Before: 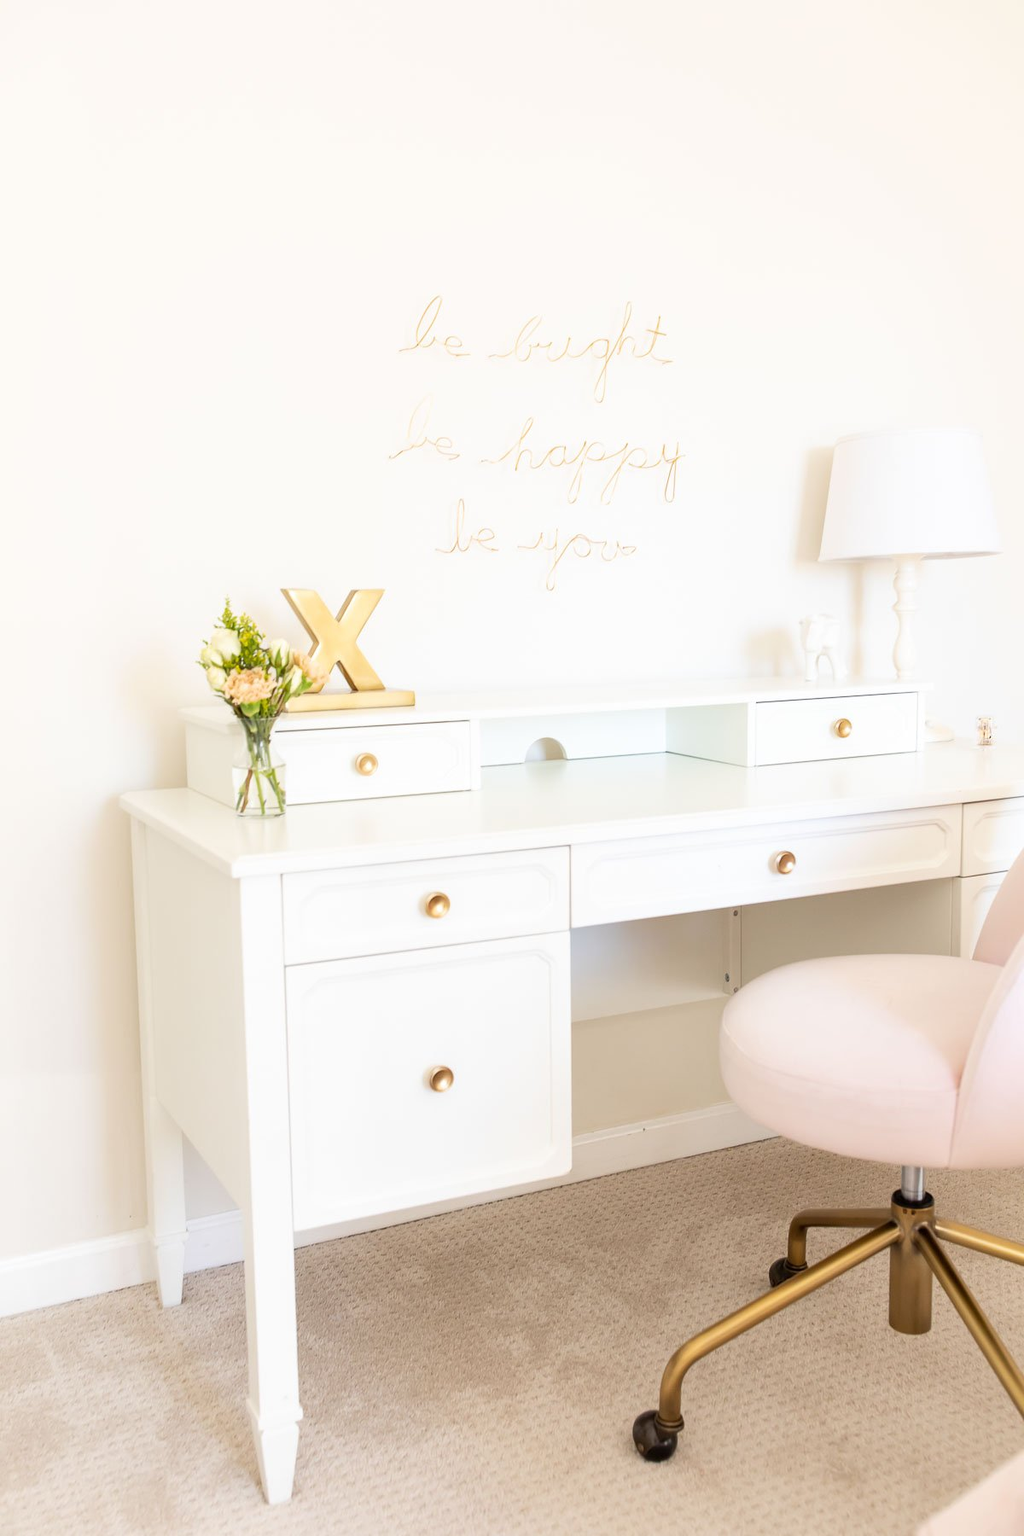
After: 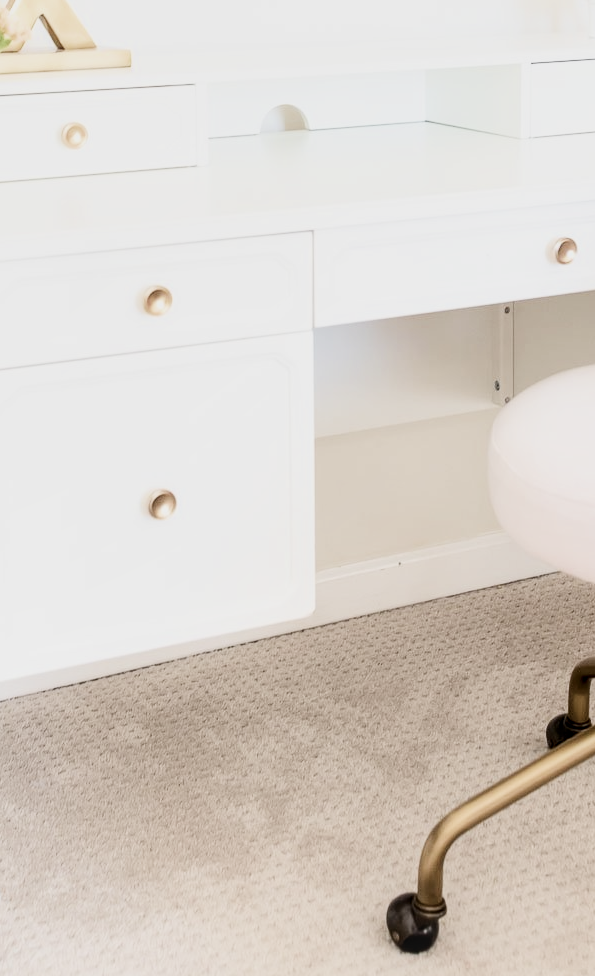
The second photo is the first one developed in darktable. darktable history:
exposure: black level correction 0.003, exposure 0.381 EV, compensate exposure bias true, compensate highlight preservation false
crop: left 29.64%, top 42.251%, right 20.756%, bottom 3.516%
haze removal: strength -0.049, compatibility mode true, adaptive false
local contrast: on, module defaults
color balance rgb: perceptual saturation grading › global saturation 31.008%, contrast -9.366%
filmic rgb: black relative exposure -7.65 EV, white relative exposure 4.56 EV, hardness 3.61, add noise in highlights 0.001, color science v3 (2019), use custom middle-gray values true, contrast in highlights soft
contrast brightness saturation: contrast 0.276
color correction: highlights b* 0.014, saturation 0.529
